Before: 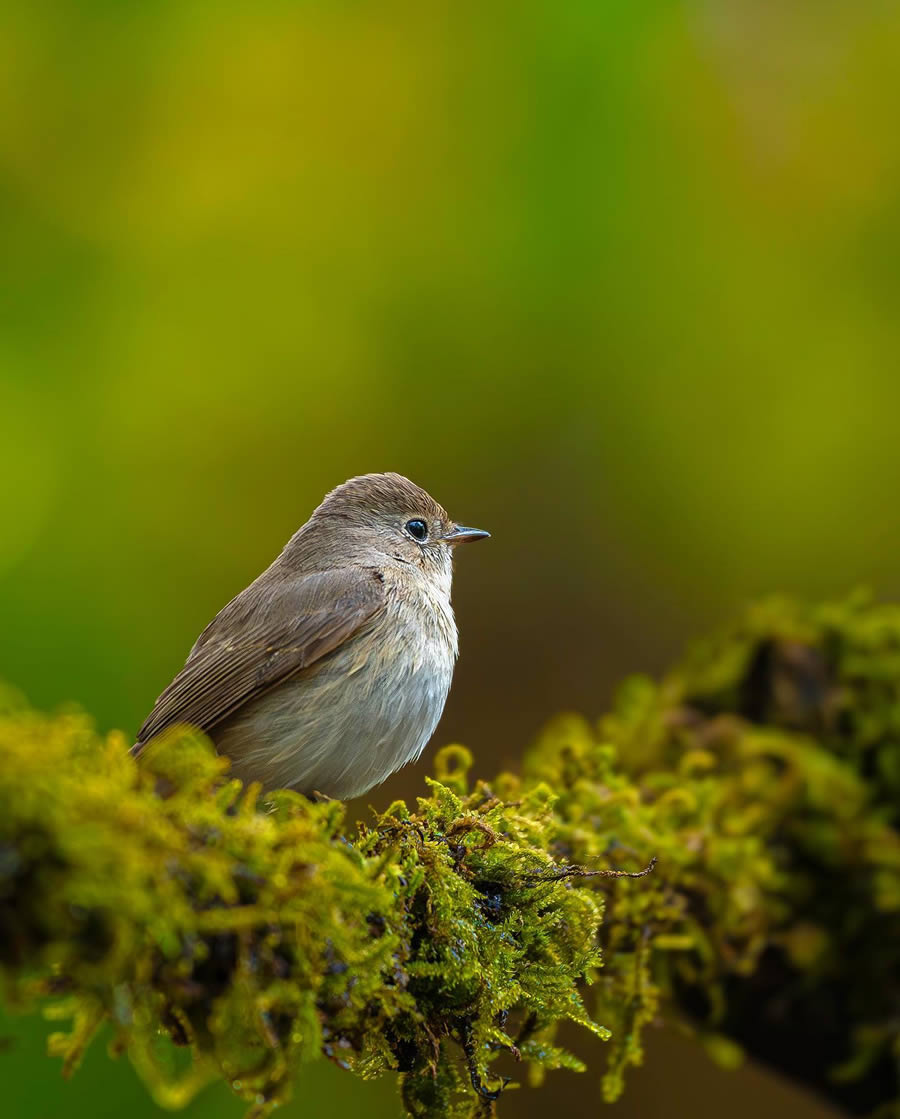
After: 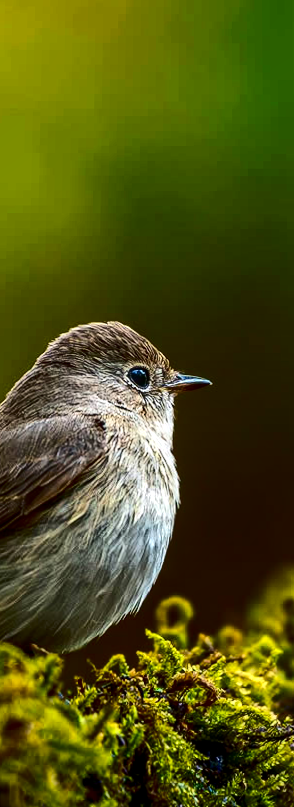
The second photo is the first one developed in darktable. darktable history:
tone equalizer: -8 EV -0.417 EV, -7 EV -0.389 EV, -6 EV -0.333 EV, -5 EV -0.222 EV, -3 EV 0.222 EV, -2 EV 0.333 EV, -1 EV 0.389 EV, +0 EV 0.417 EV, edges refinement/feathering 500, mask exposure compensation -1.57 EV, preserve details no
crop and rotate: left 29.476%, top 10.214%, right 35.32%, bottom 17.333%
white balance: emerald 1
contrast brightness saturation: contrast 0.24, brightness -0.24, saturation 0.14
exposure: exposure -0.01 EV, compensate highlight preservation false
rotate and perspective: rotation 0.215°, lens shift (vertical) -0.139, crop left 0.069, crop right 0.939, crop top 0.002, crop bottom 0.996
local contrast: on, module defaults
